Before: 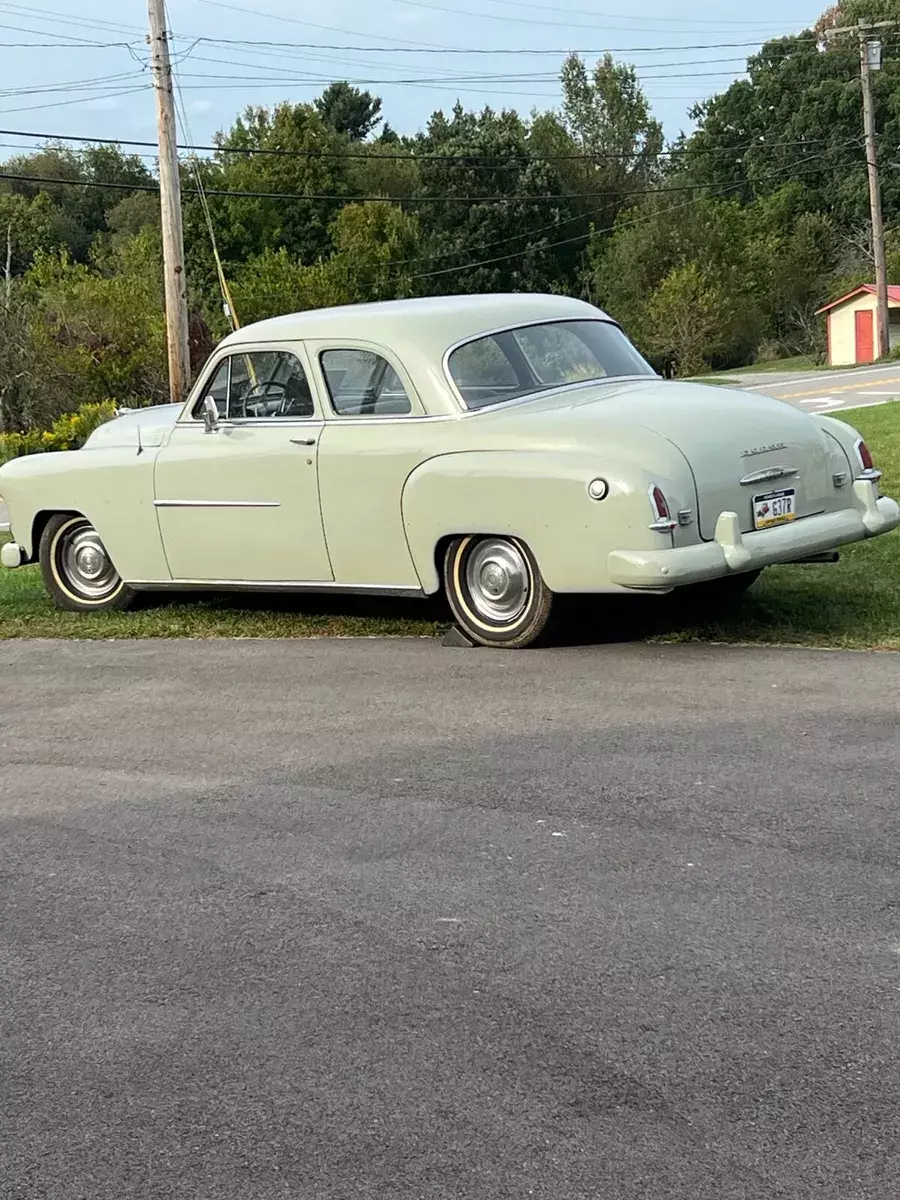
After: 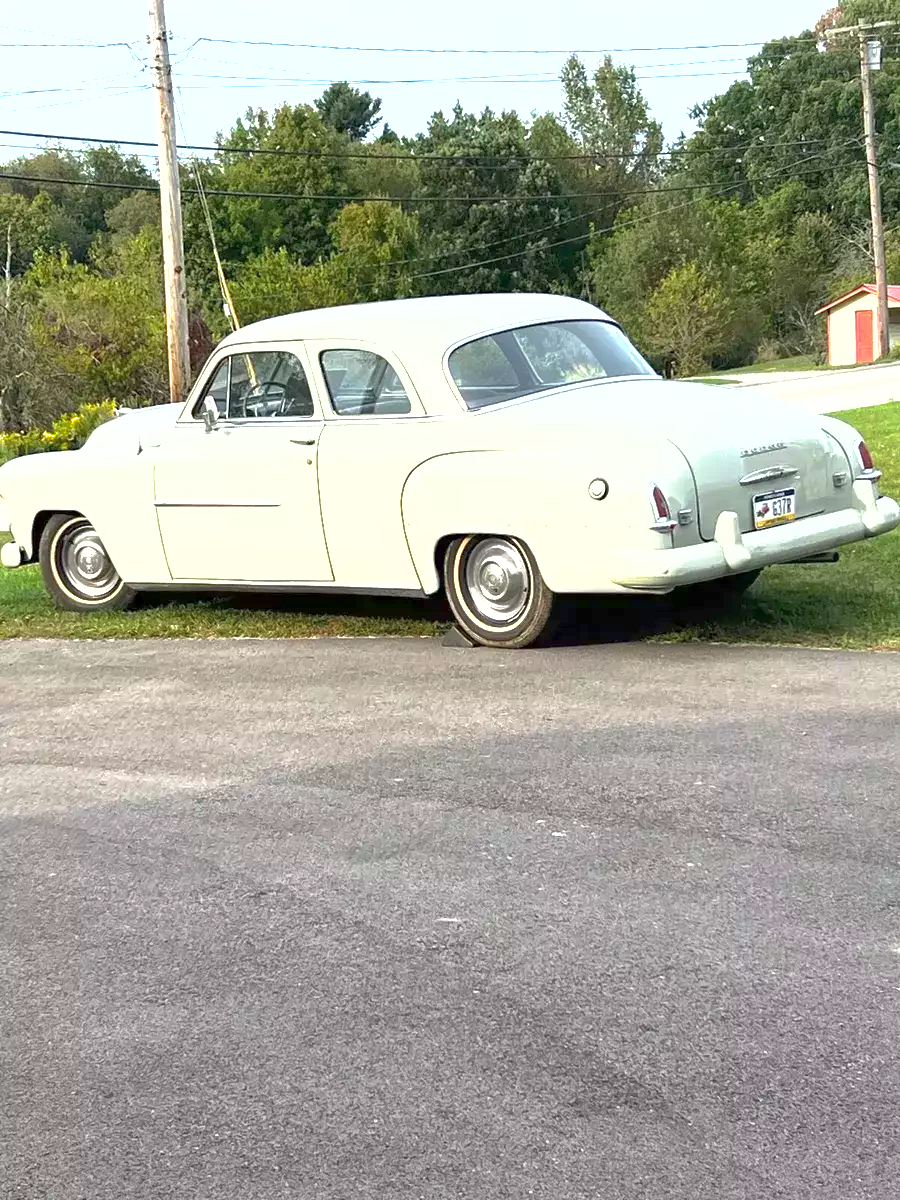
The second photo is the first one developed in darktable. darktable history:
exposure: exposure 1.137 EV, compensate highlight preservation false
shadows and highlights: on, module defaults
